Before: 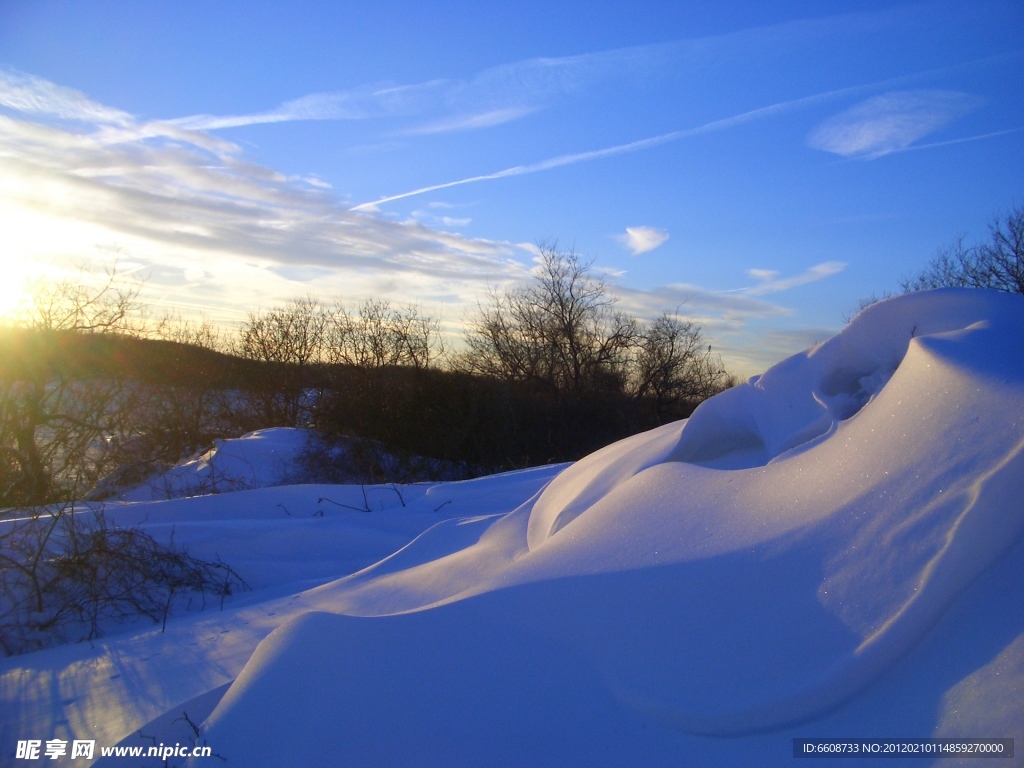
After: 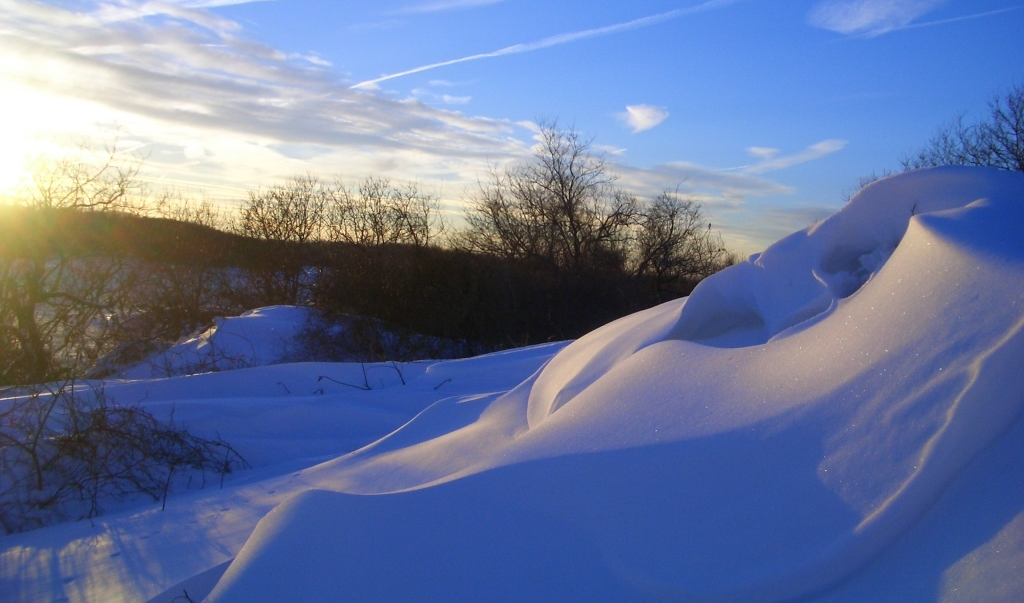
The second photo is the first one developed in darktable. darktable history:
crop and rotate: top 15.919%, bottom 5.551%
